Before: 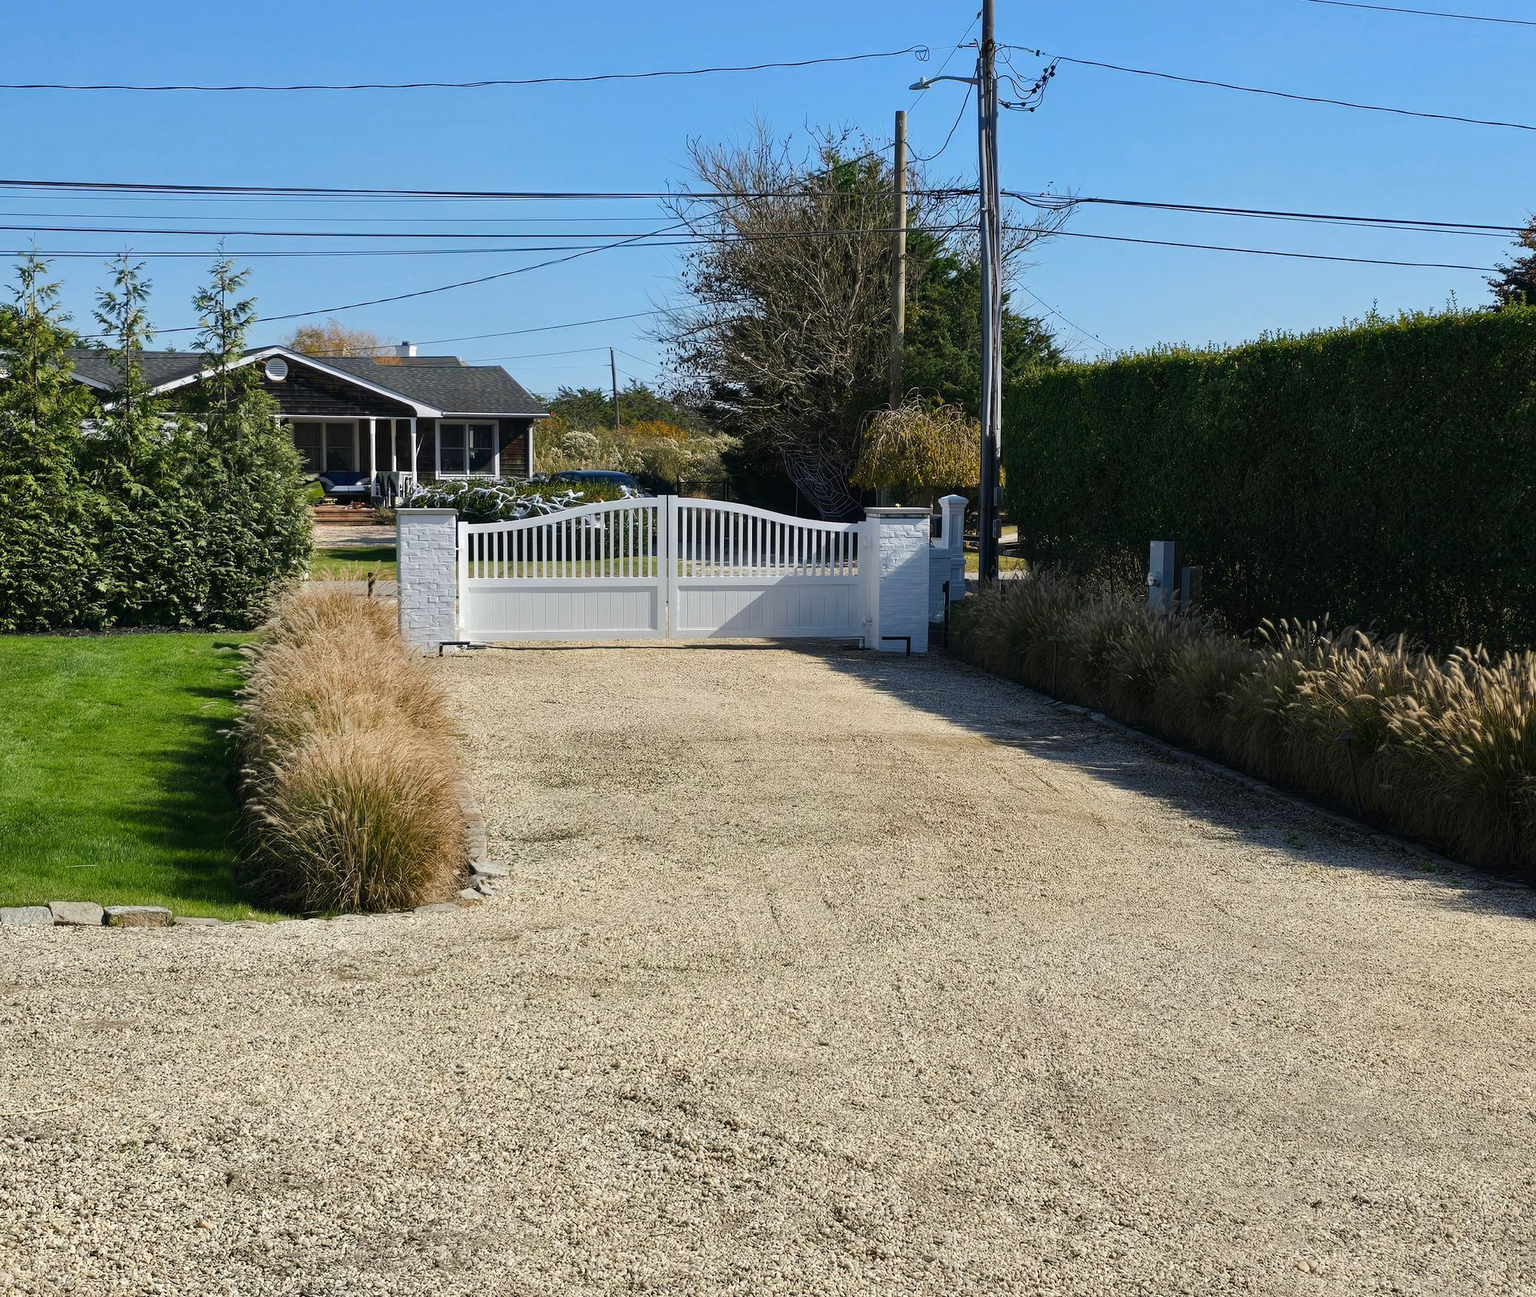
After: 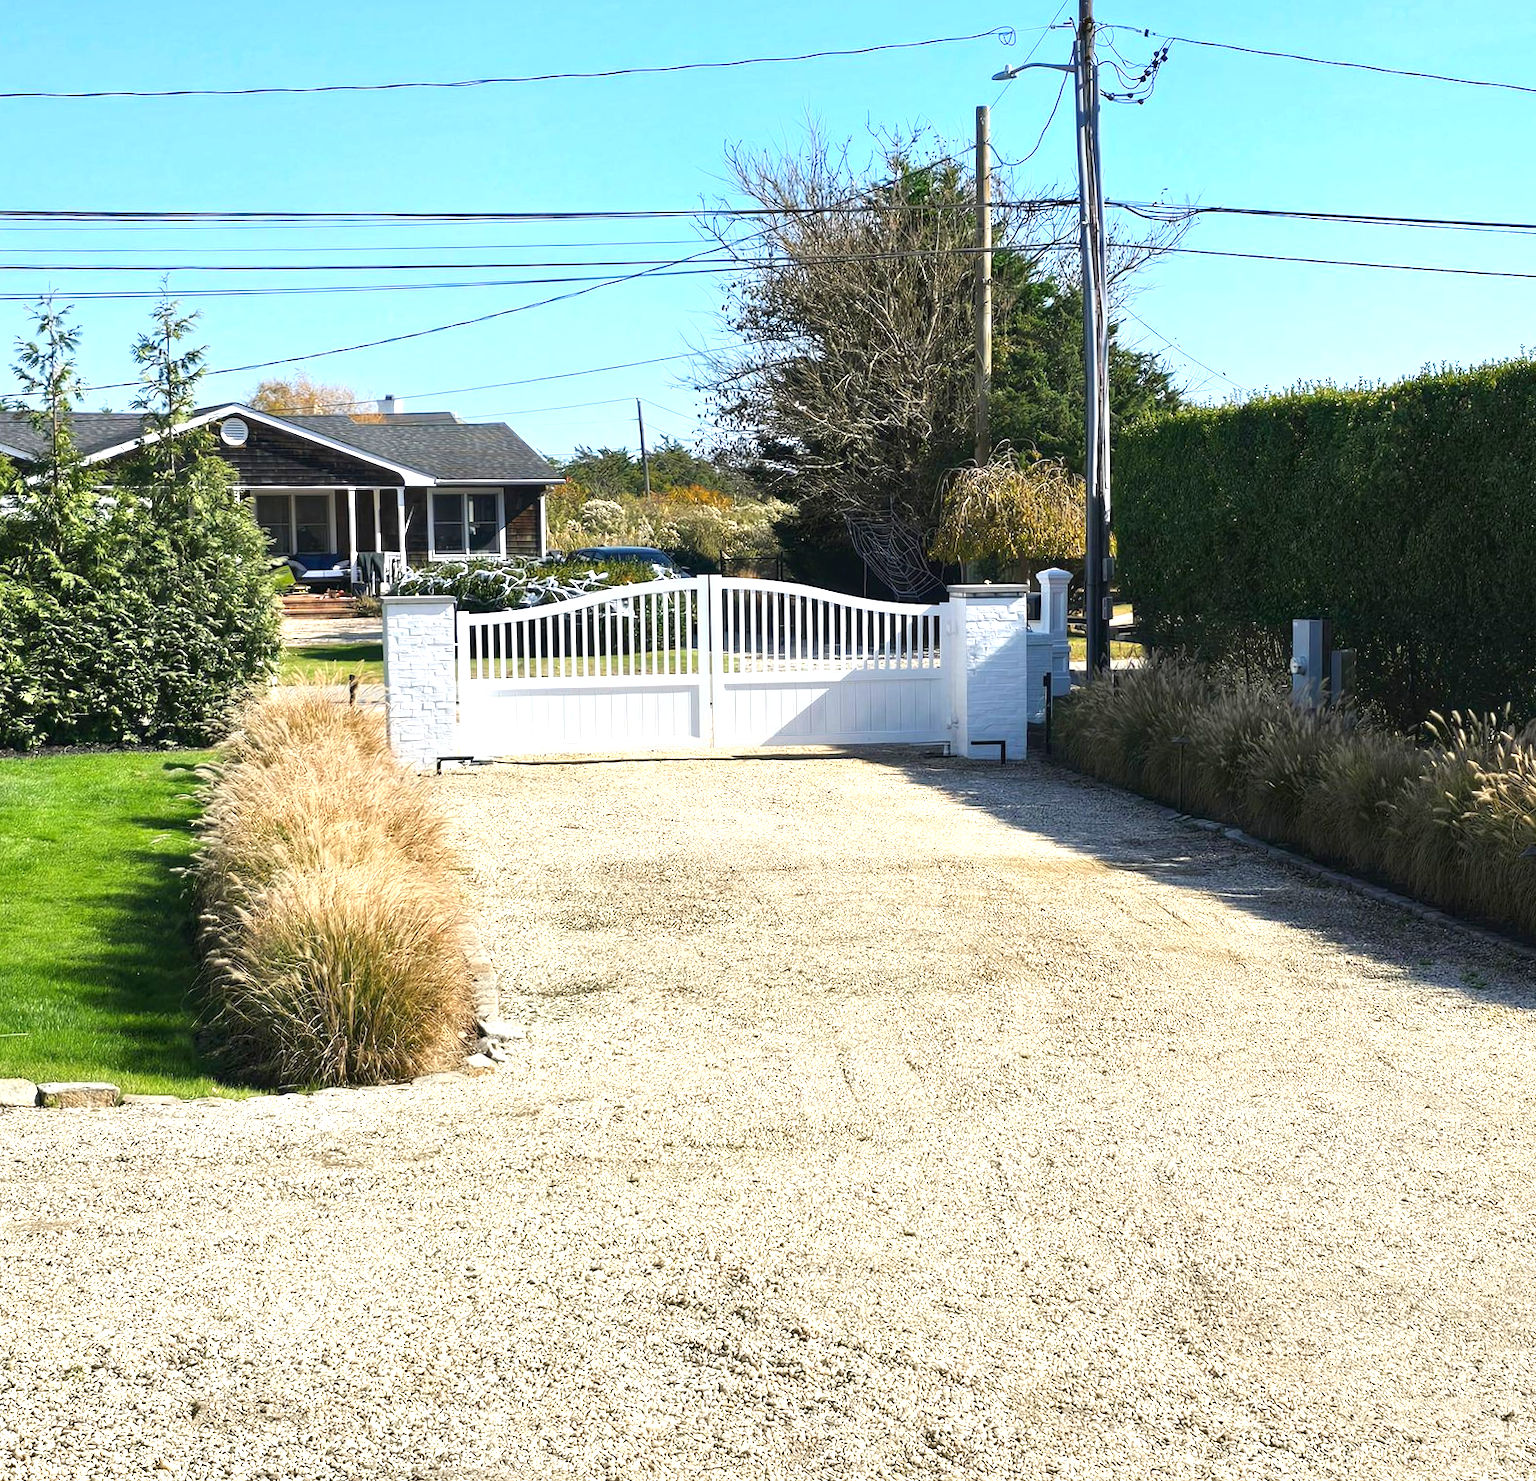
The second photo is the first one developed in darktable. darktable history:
crop and rotate: angle 1.03°, left 4.127%, top 0.627%, right 11.283%, bottom 2.68%
exposure: black level correction 0, exposure 1.125 EV, compensate highlight preservation false
